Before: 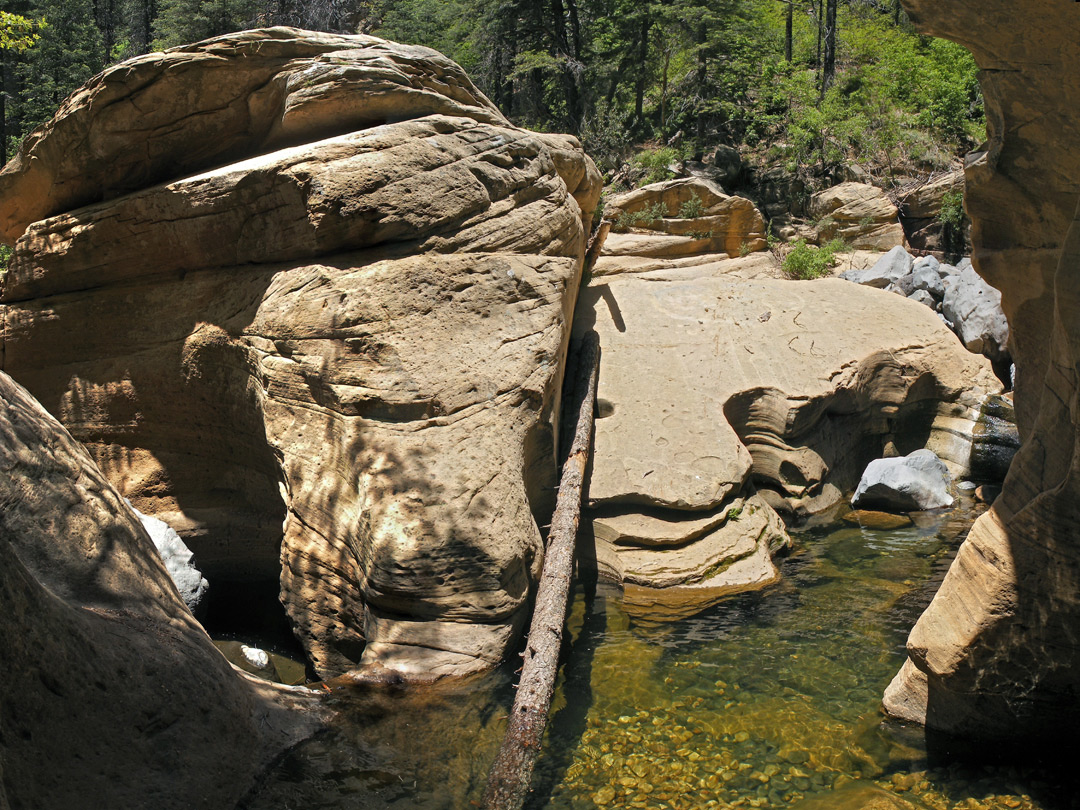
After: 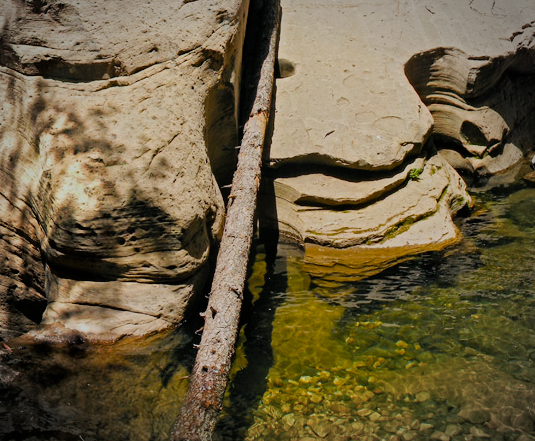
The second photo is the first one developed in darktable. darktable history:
color balance rgb: shadows lift › chroma 1.042%, shadows lift › hue 31.68°, perceptual saturation grading › global saturation 0.456%, perceptual saturation grading › highlights -15.128%, perceptual saturation grading › shadows 25.49%, global vibrance 39.301%
vignetting: automatic ratio true
crop: left 29.568%, top 41.986%, right 20.83%, bottom 3.476%
filmic rgb: black relative exposure -7.1 EV, white relative exposure 5.35 EV, threshold 5.94 EV, hardness 3.03, enable highlight reconstruction true
